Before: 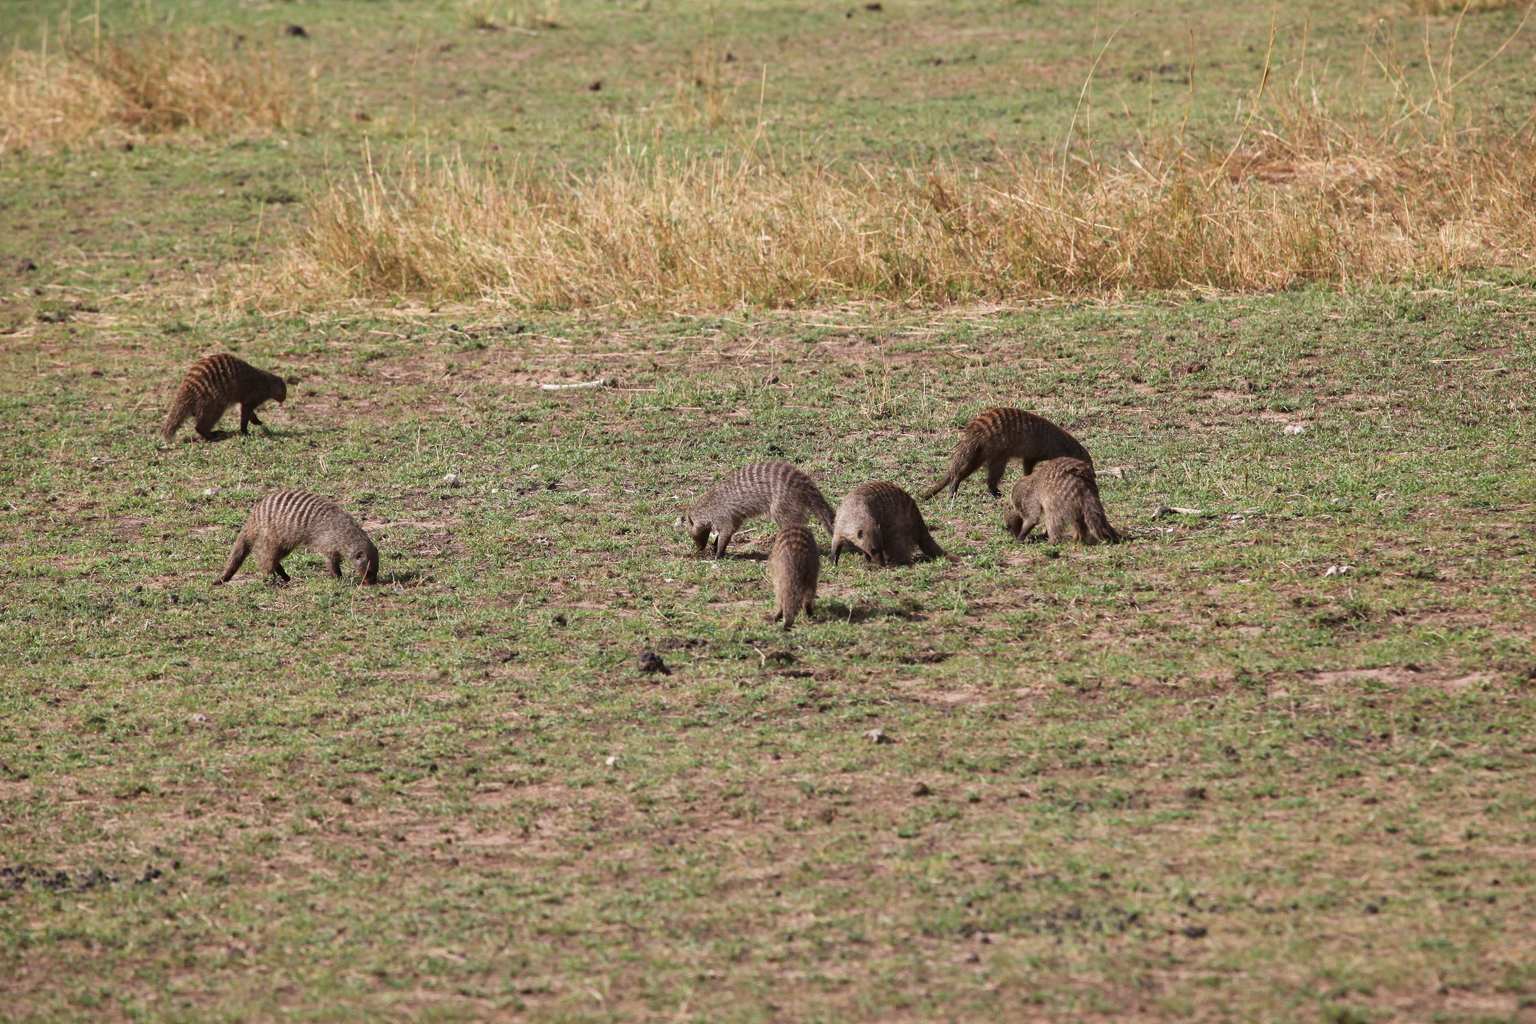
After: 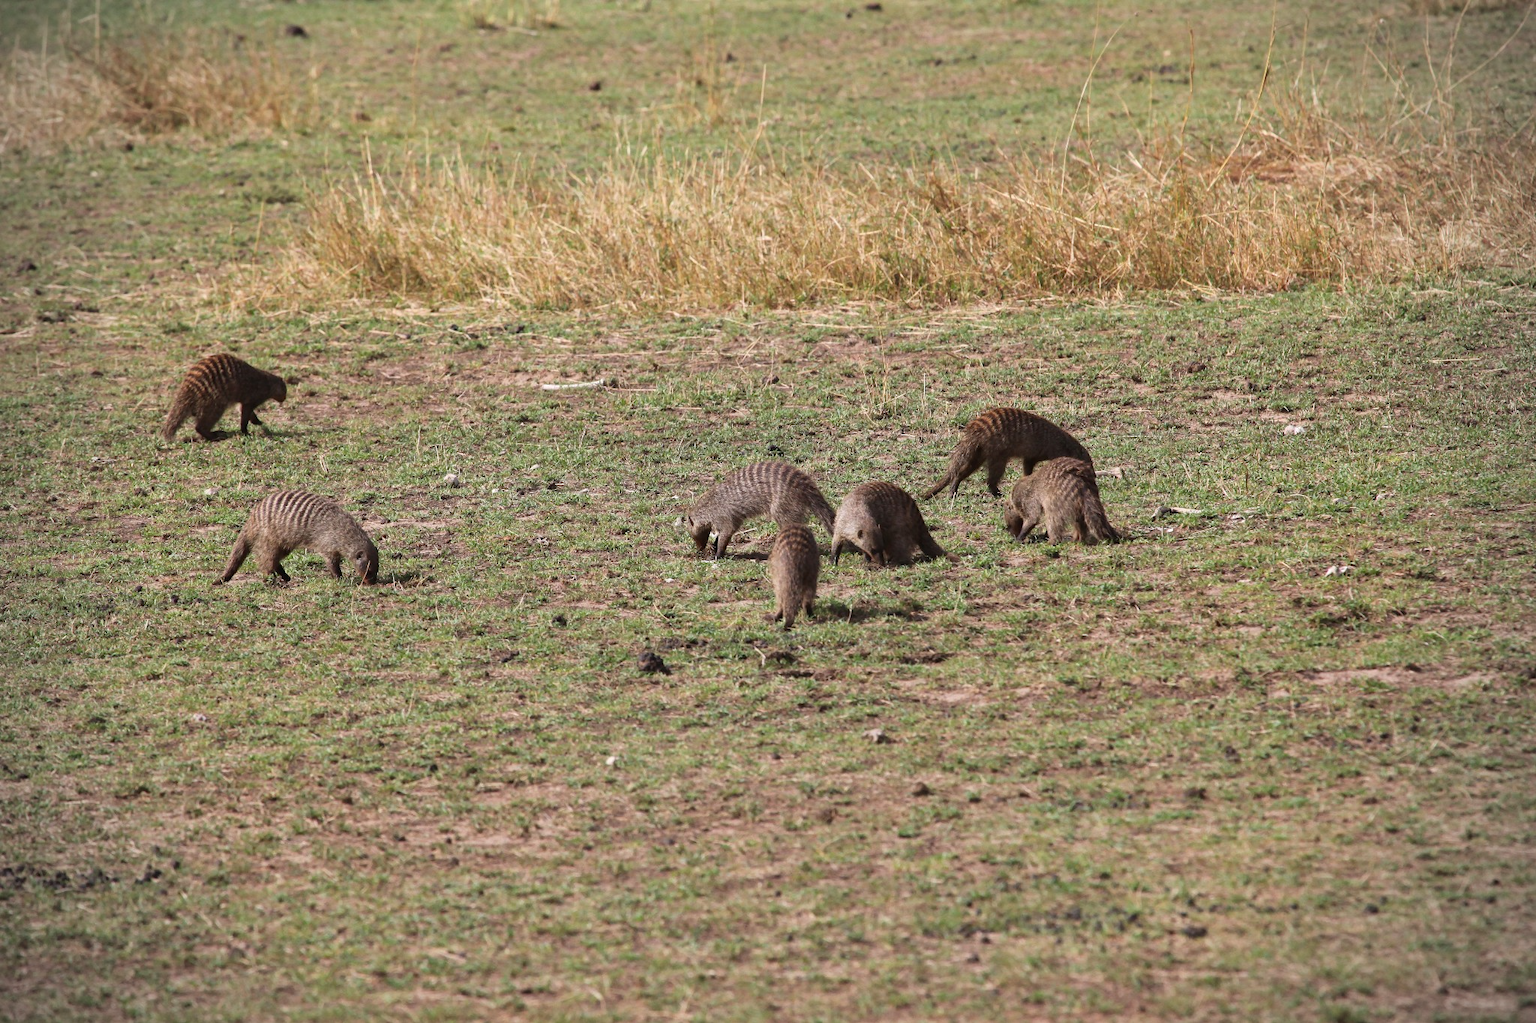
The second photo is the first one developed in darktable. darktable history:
shadows and highlights: shadows -10, white point adjustment 1.5, highlights 10
vignetting: on, module defaults
